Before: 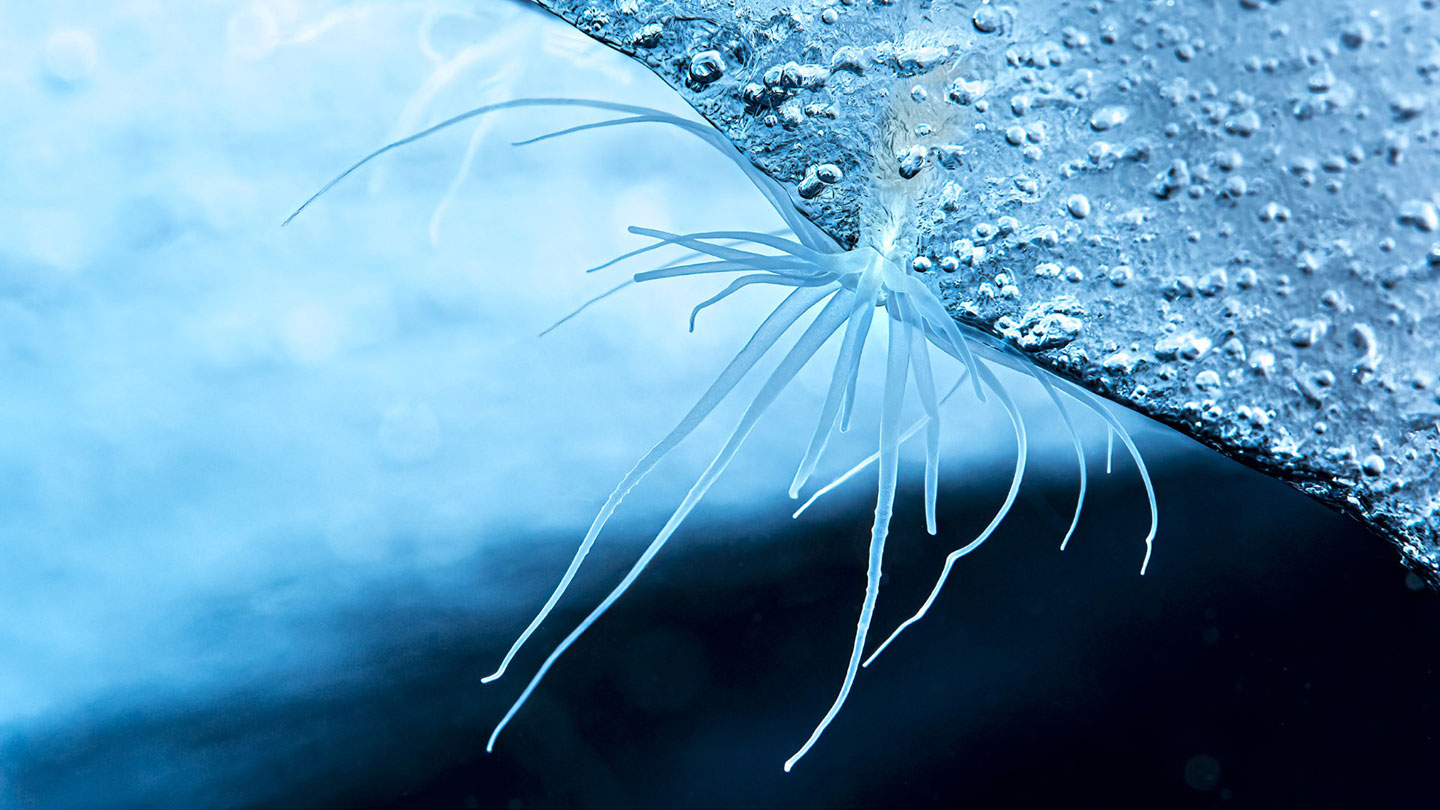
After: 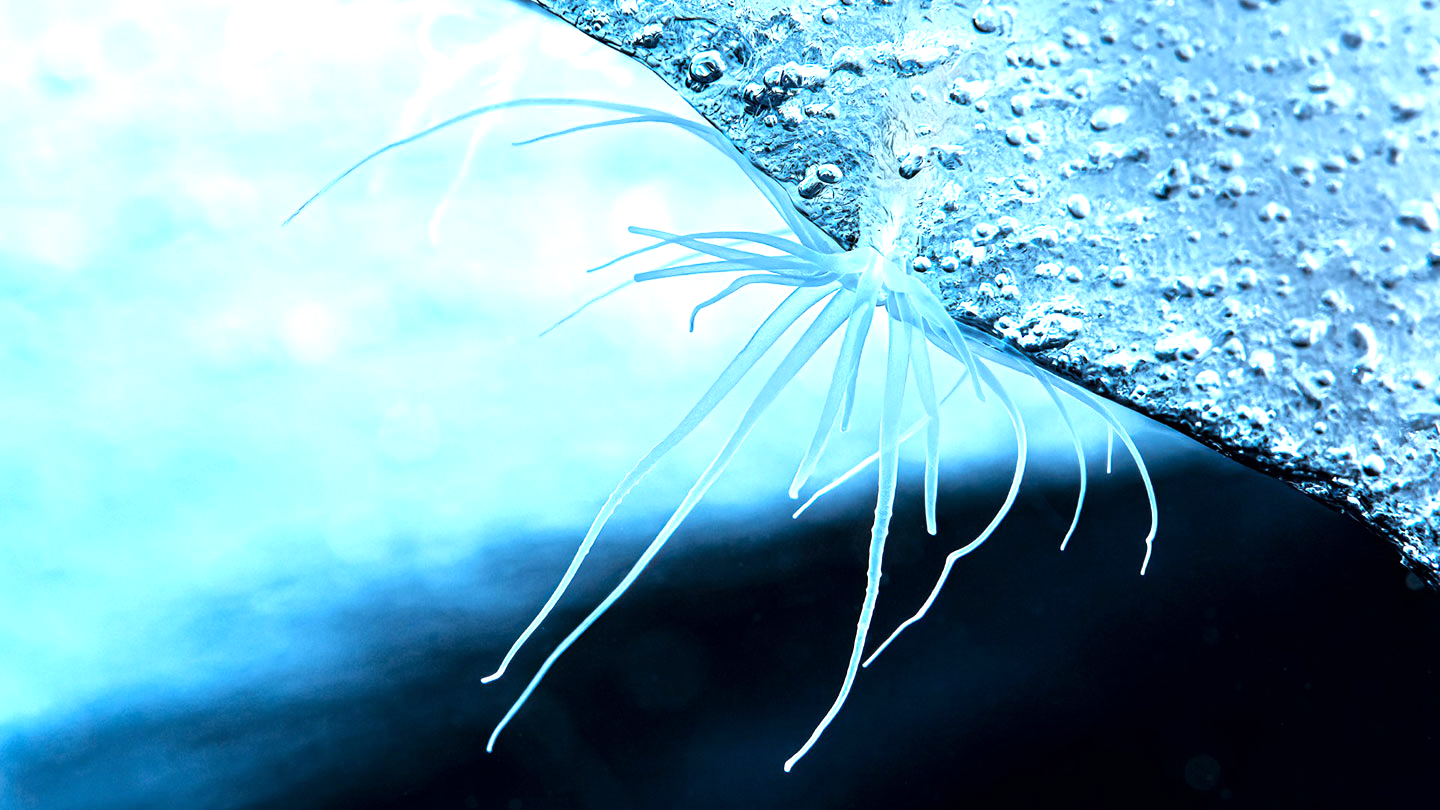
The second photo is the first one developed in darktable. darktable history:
tone equalizer: -8 EV -0.761 EV, -7 EV -0.705 EV, -6 EV -0.607 EV, -5 EV -0.421 EV, -3 EV 0.371 EV, -2 EV 0.6 EV, -1 EV 0.677 EV, +0 EV 0.747 EV
